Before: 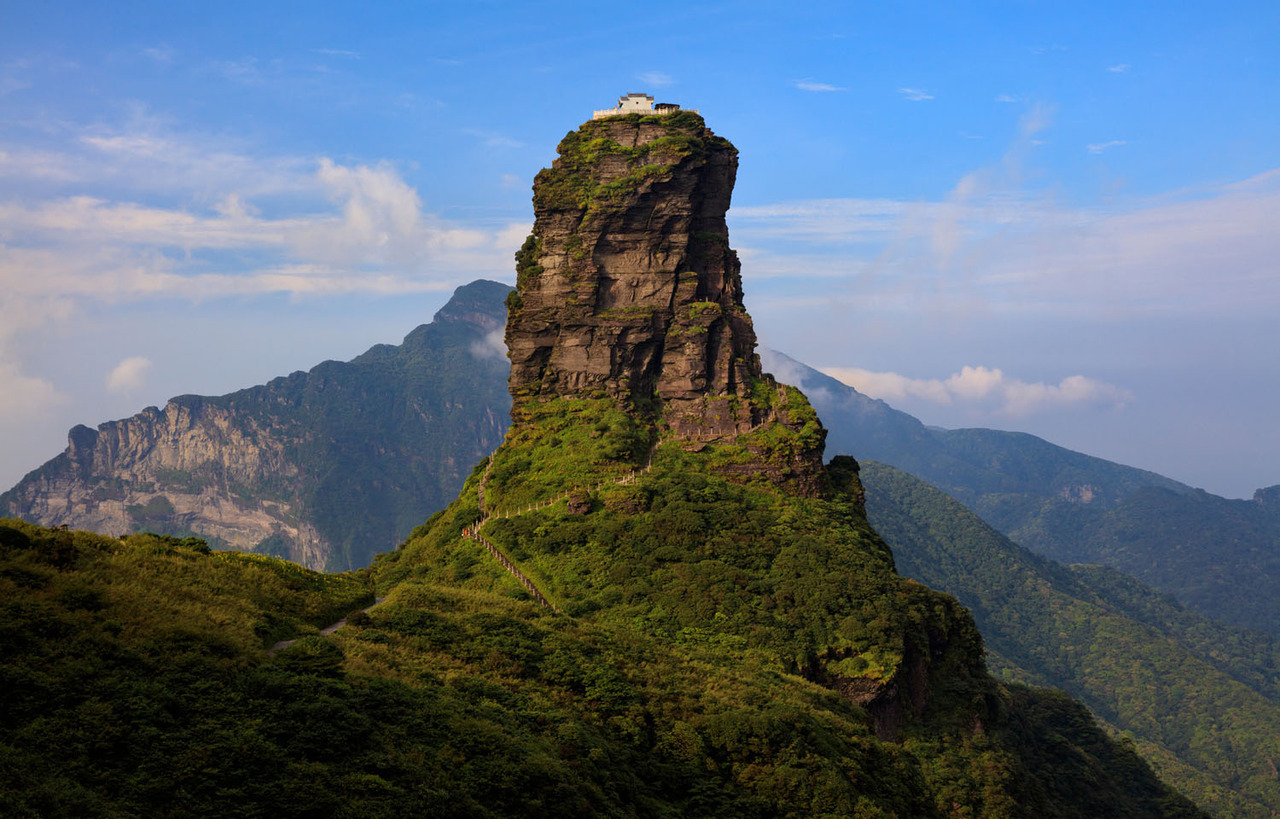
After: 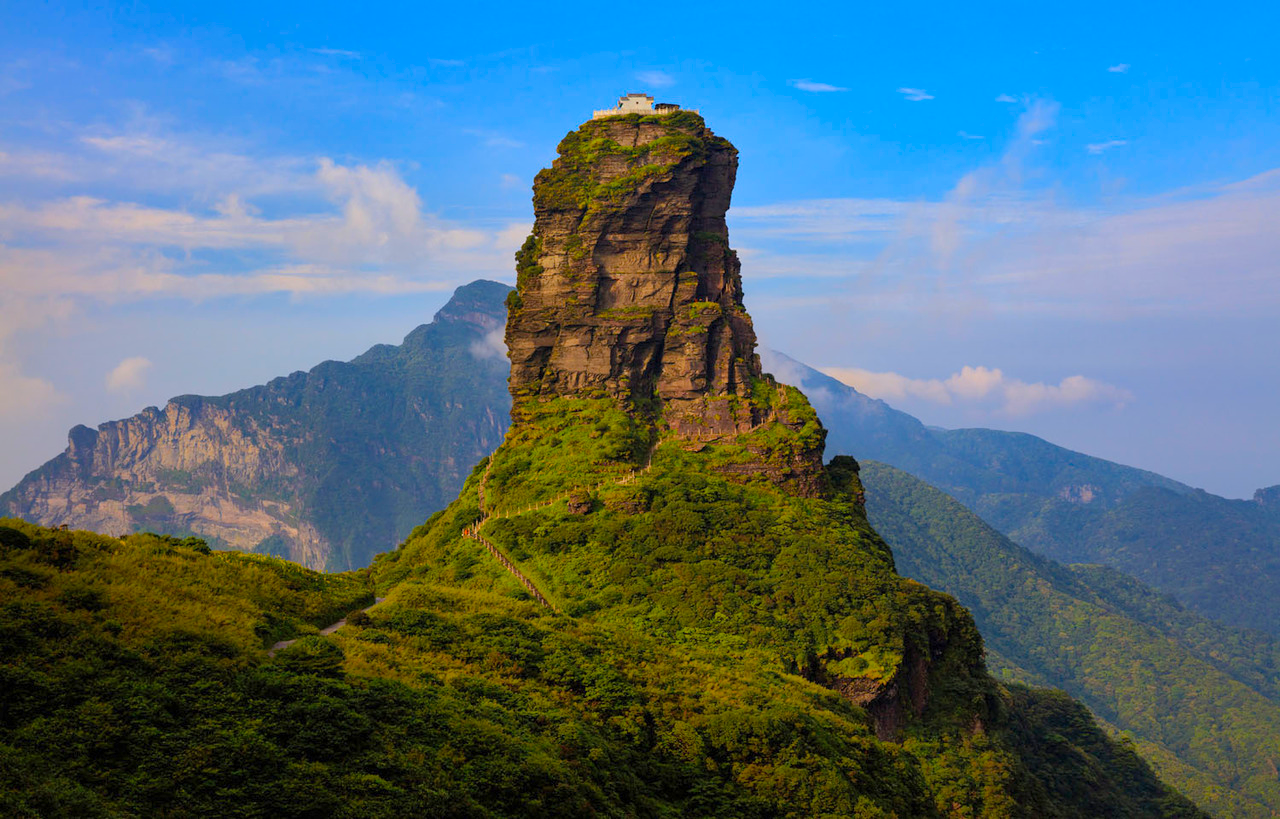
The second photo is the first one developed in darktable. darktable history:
color balance rgb: perceptual saturation grading › global saturation 25%, perceptual brilliance grading › mid-tones 10%, perceptual brilliance grading › shadows 15%, global vibrance 20%
shadows and highlights: on, module defaults
